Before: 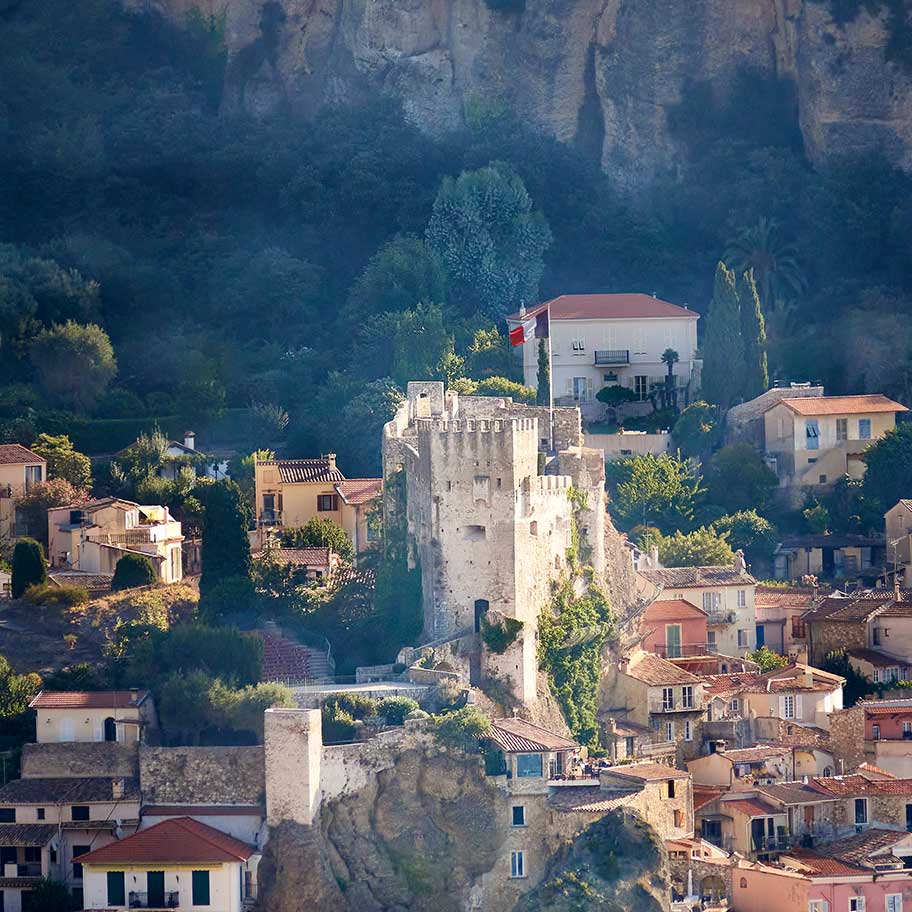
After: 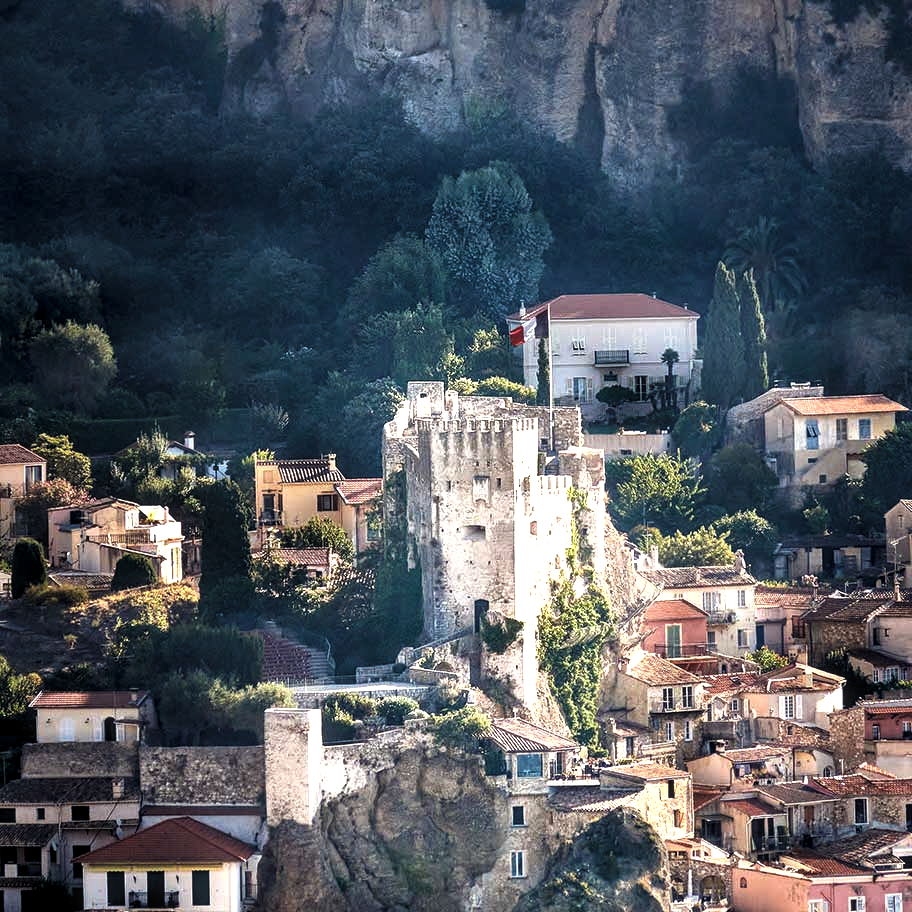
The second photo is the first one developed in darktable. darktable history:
local contrast: on, module defaults
levels: levels [0.044, 0.475, 0.791]
